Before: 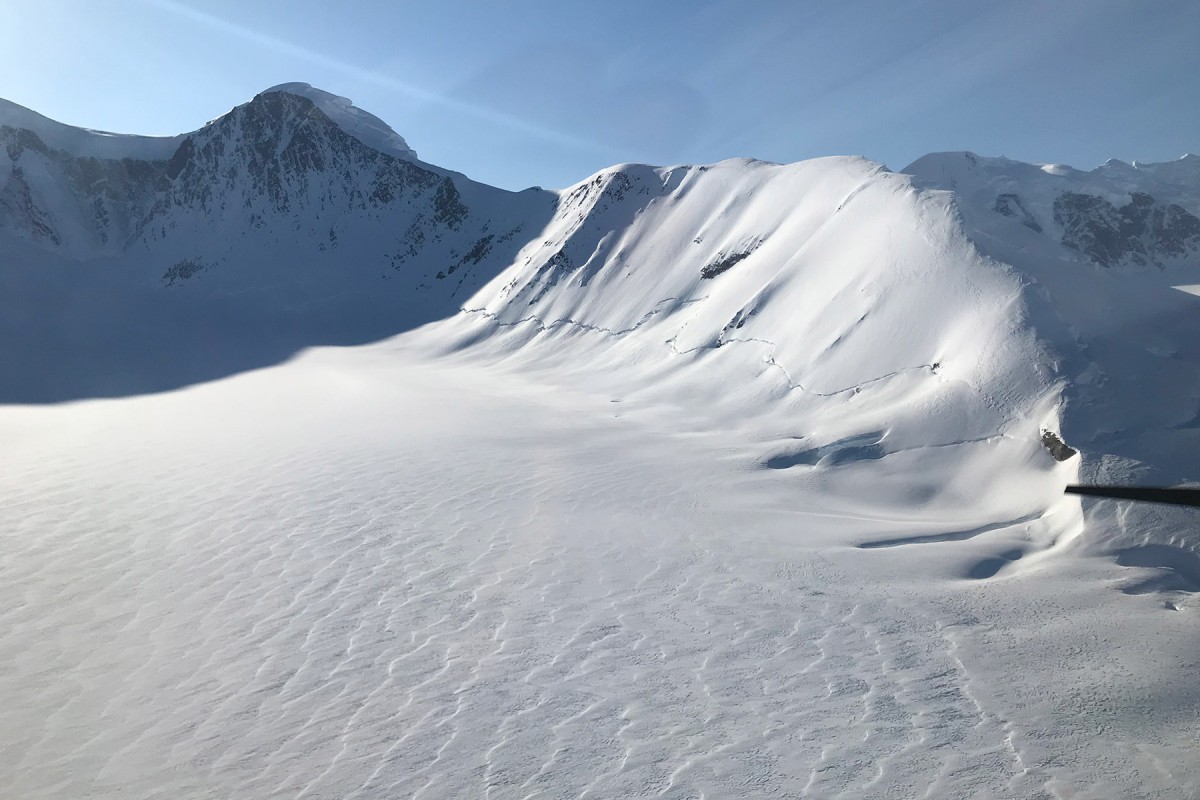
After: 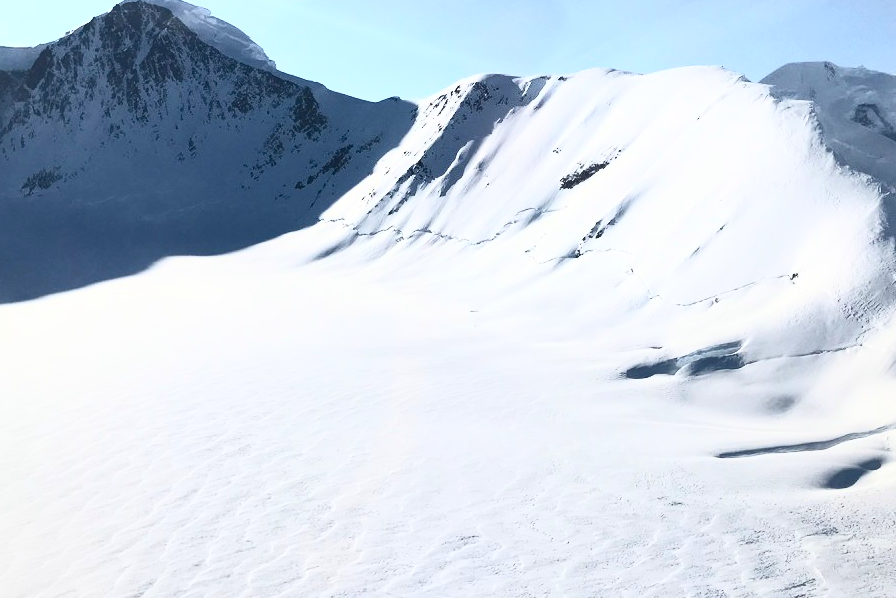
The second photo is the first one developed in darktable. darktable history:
crop and rotate: left 11.831%, top 11.346%, right 13.429%, bottom 13.899%
contrast brightness saturation: contrast 0.62, brightness 0.34, saturation 0.14
